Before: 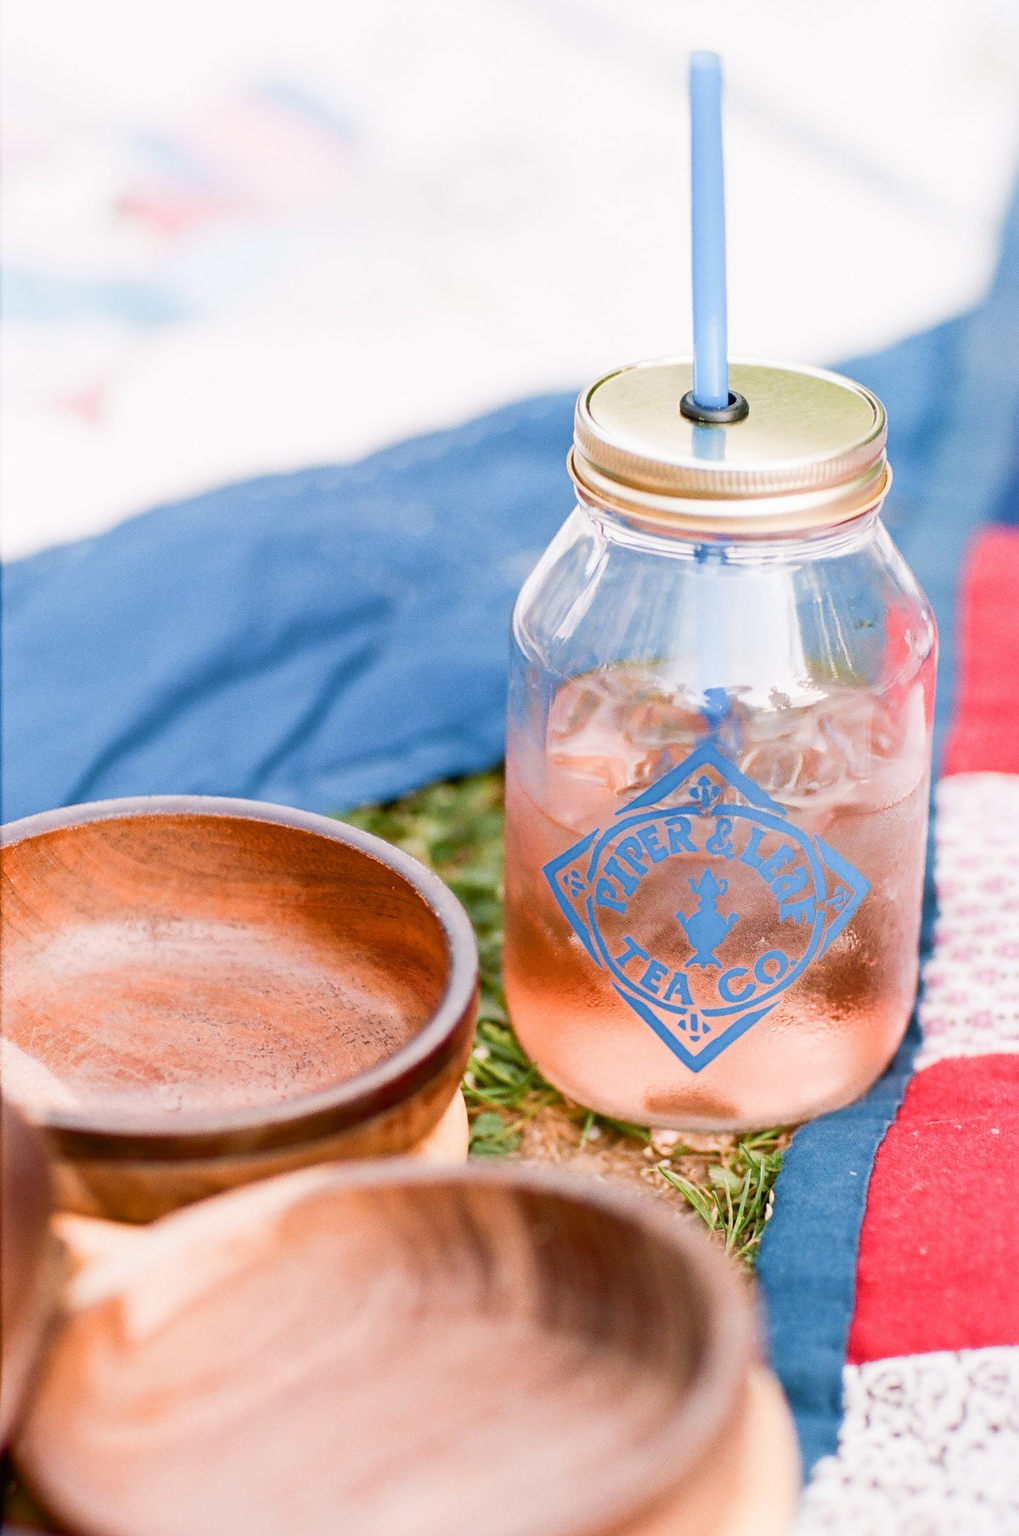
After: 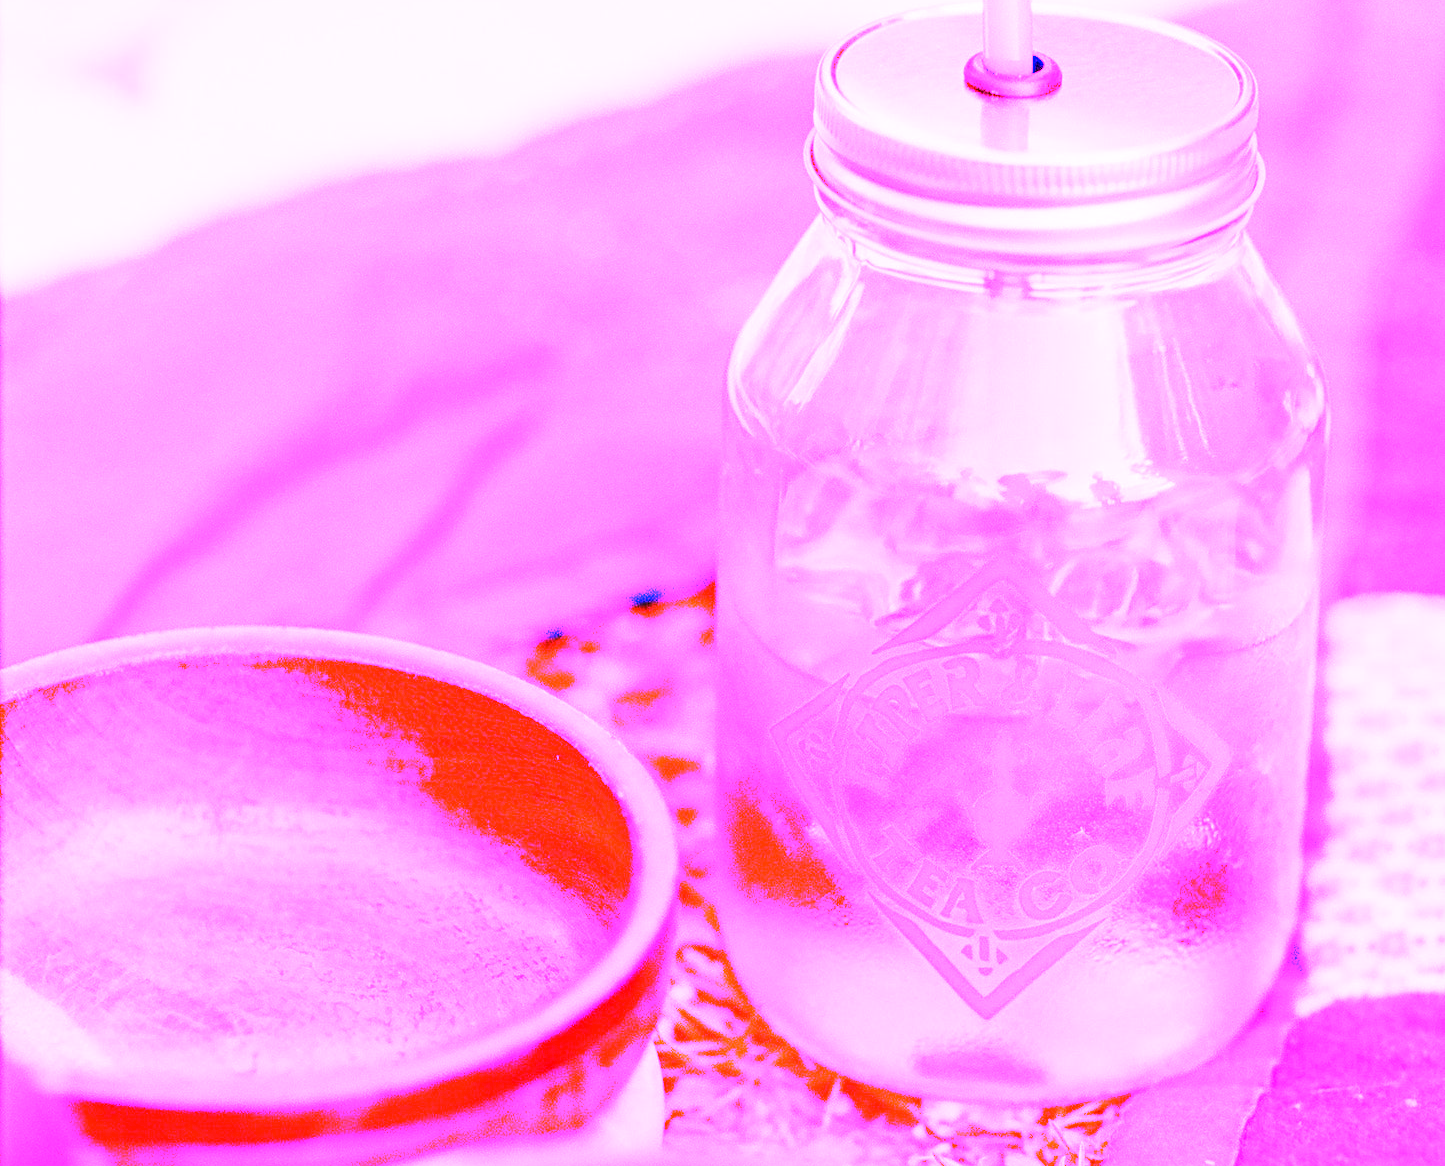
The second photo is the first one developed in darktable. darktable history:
white balance: red 8, blue 8
crop and rotate: top 23.043%, bottom 23.437%
